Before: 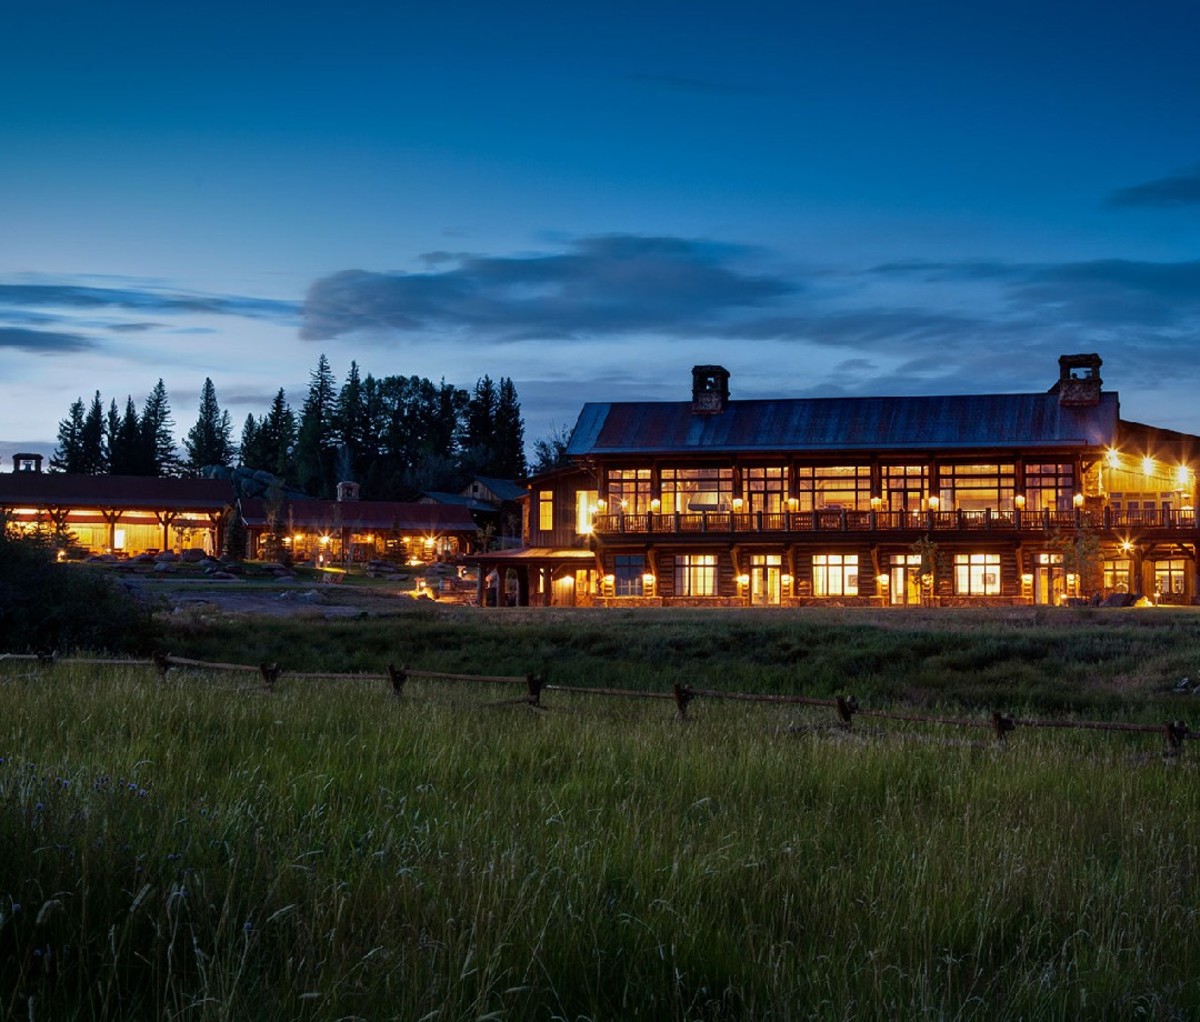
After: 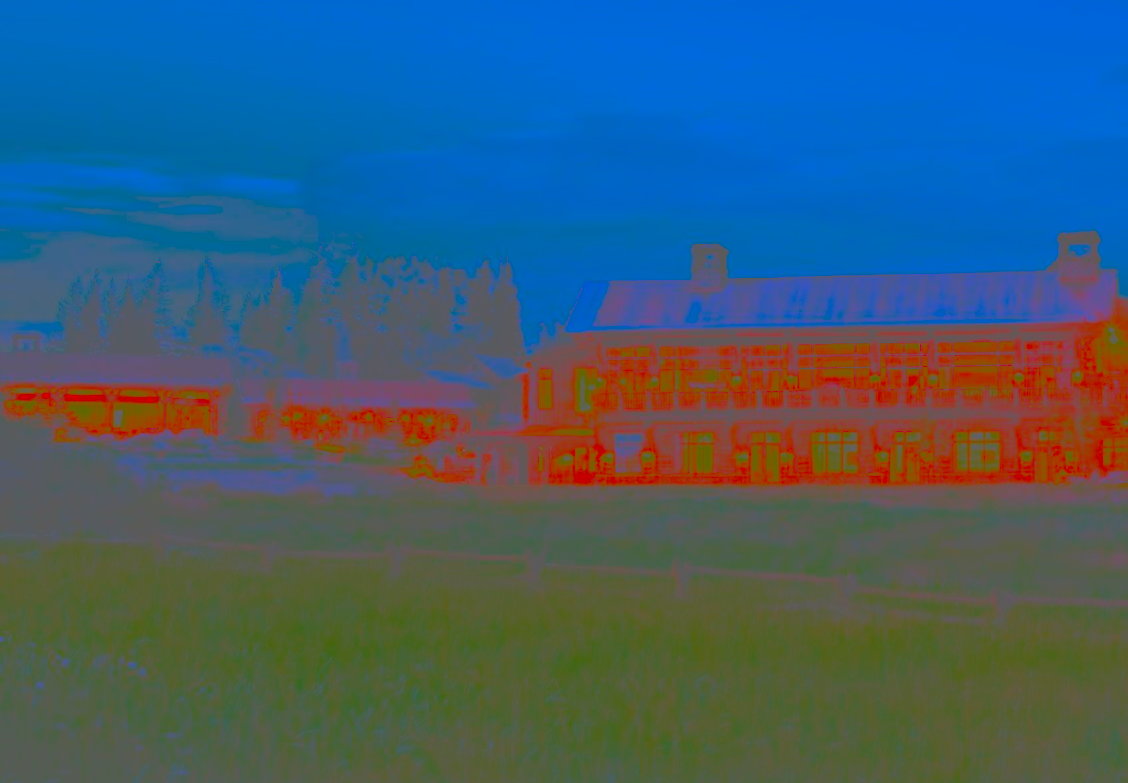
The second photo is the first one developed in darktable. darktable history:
sharpen: on, module defaults
haze removal: compatibility mode true, adaptive false
crop and rotate: angle 0.111°, top 11.892%, right 5.741%, bottom 11.318%
contrast brightness saturation: contrast -0.971, brightness -0.165, saturation 0.734
